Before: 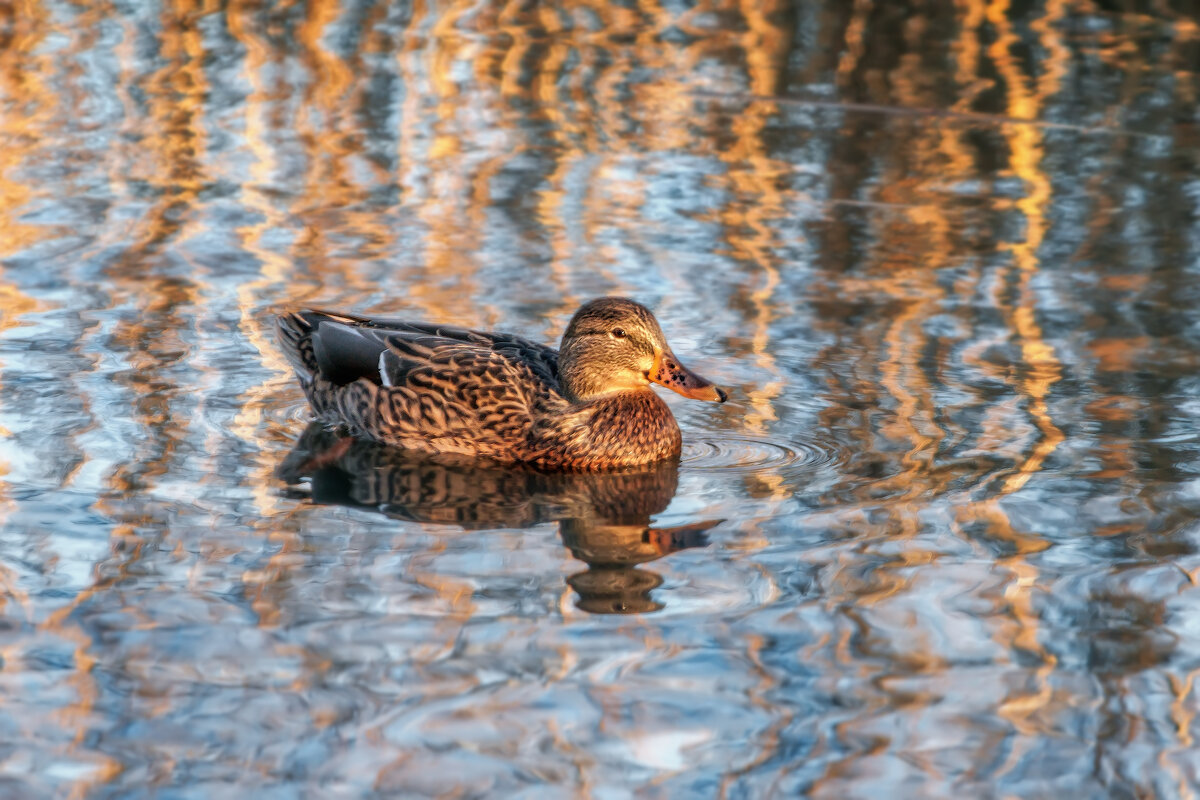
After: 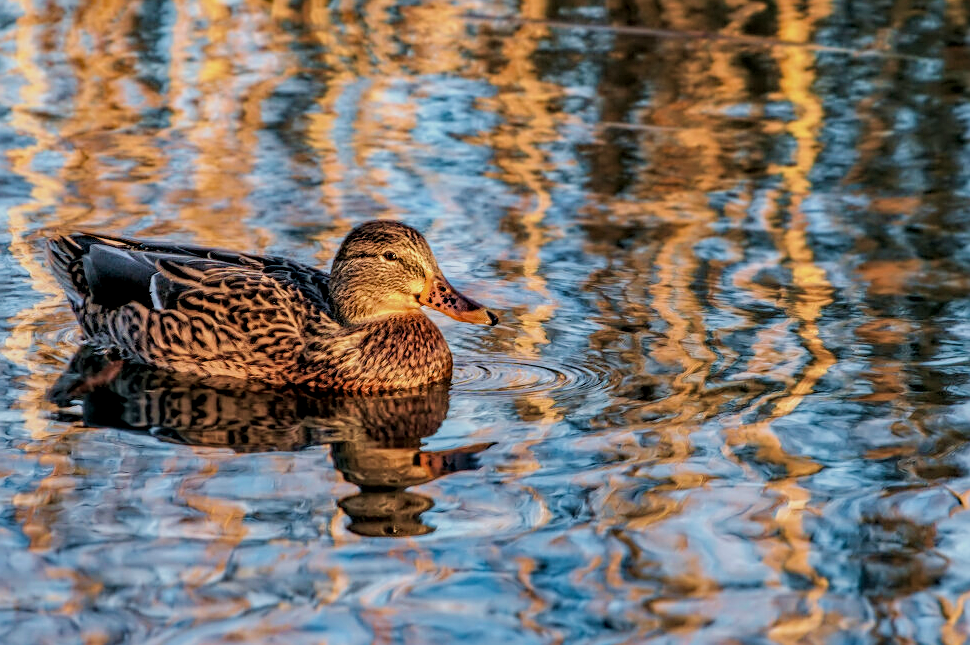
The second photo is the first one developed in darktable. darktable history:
crop: left 19.153%, top 9.659%, right 0%, bottom 9.598%
filmic rgb: black relative exposure -7.65 EV, white relative exposure 4.56 EV, hardness 3.61, contrast 1.05
sharpen: on, module defaults
velvia: strength 44.35%
haze removal: strength 0.29, distance 0.249, compatibility mode true, adaptive false
local contrast: on, module defaults
